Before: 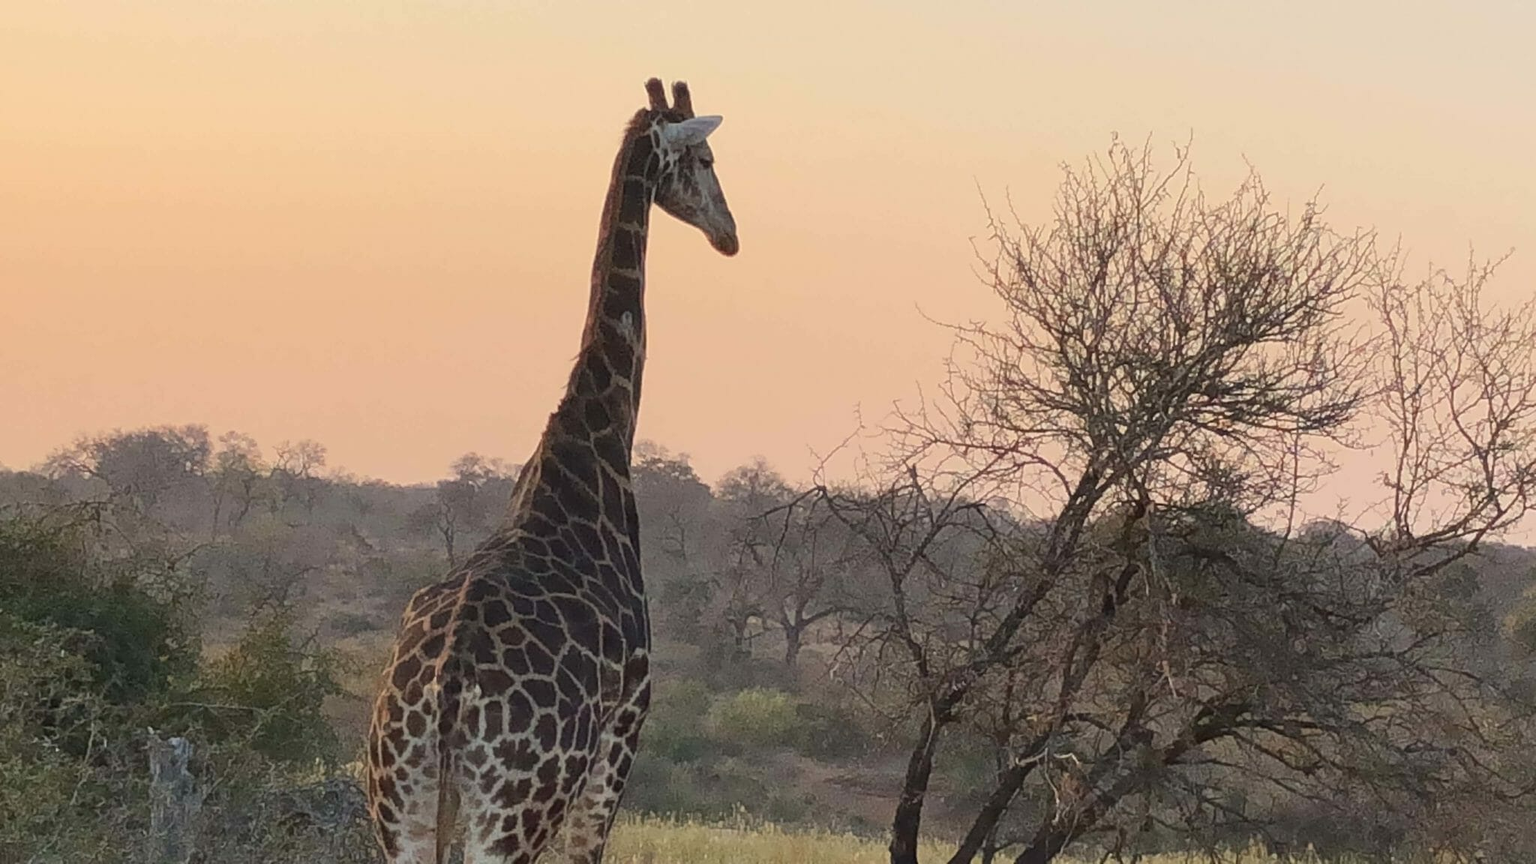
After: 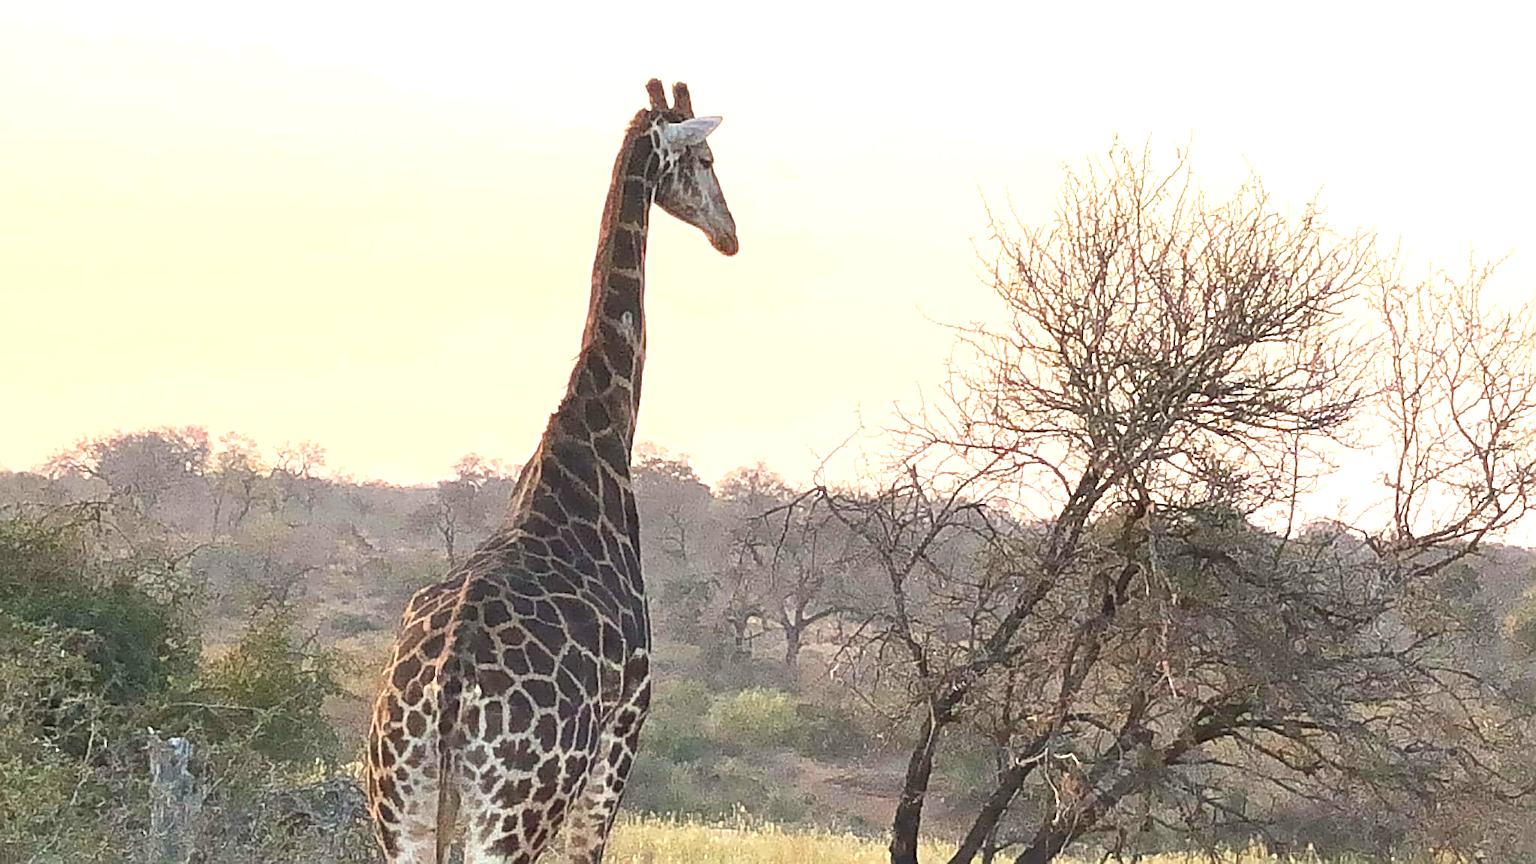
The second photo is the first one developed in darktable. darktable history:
exposure: black level correction 0, exposure 1.286 EV
sharpen: amount 0.497
